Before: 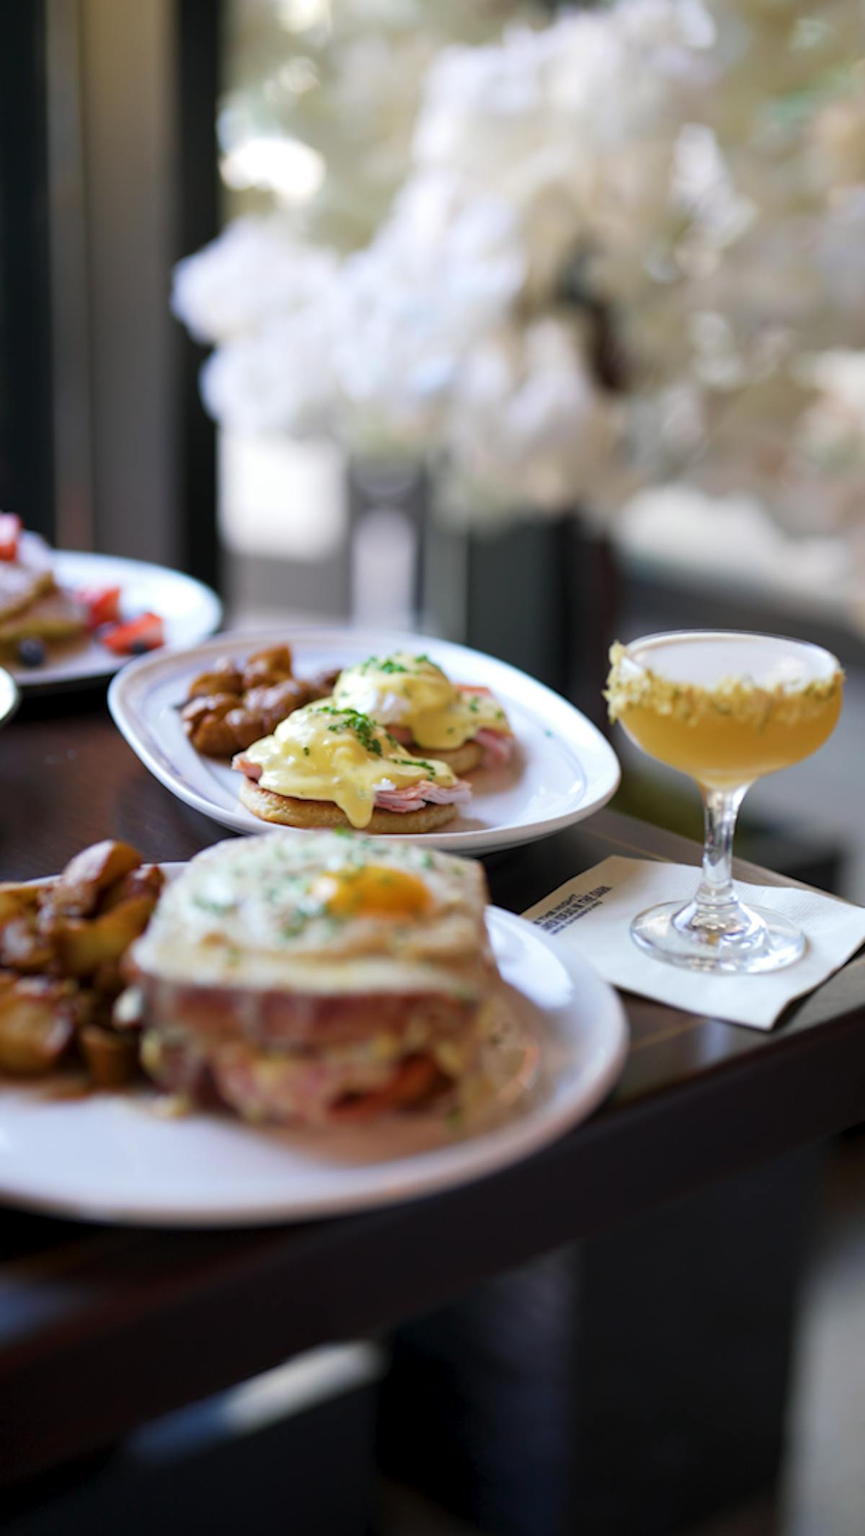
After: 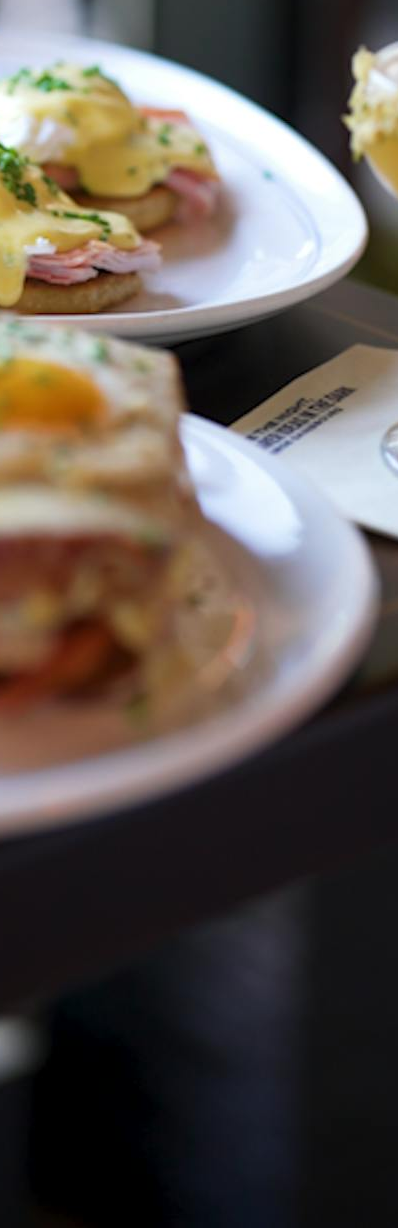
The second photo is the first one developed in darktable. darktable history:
crop: left 41.092%, top 39.543%, right 25.673%, bottom 2.77%
